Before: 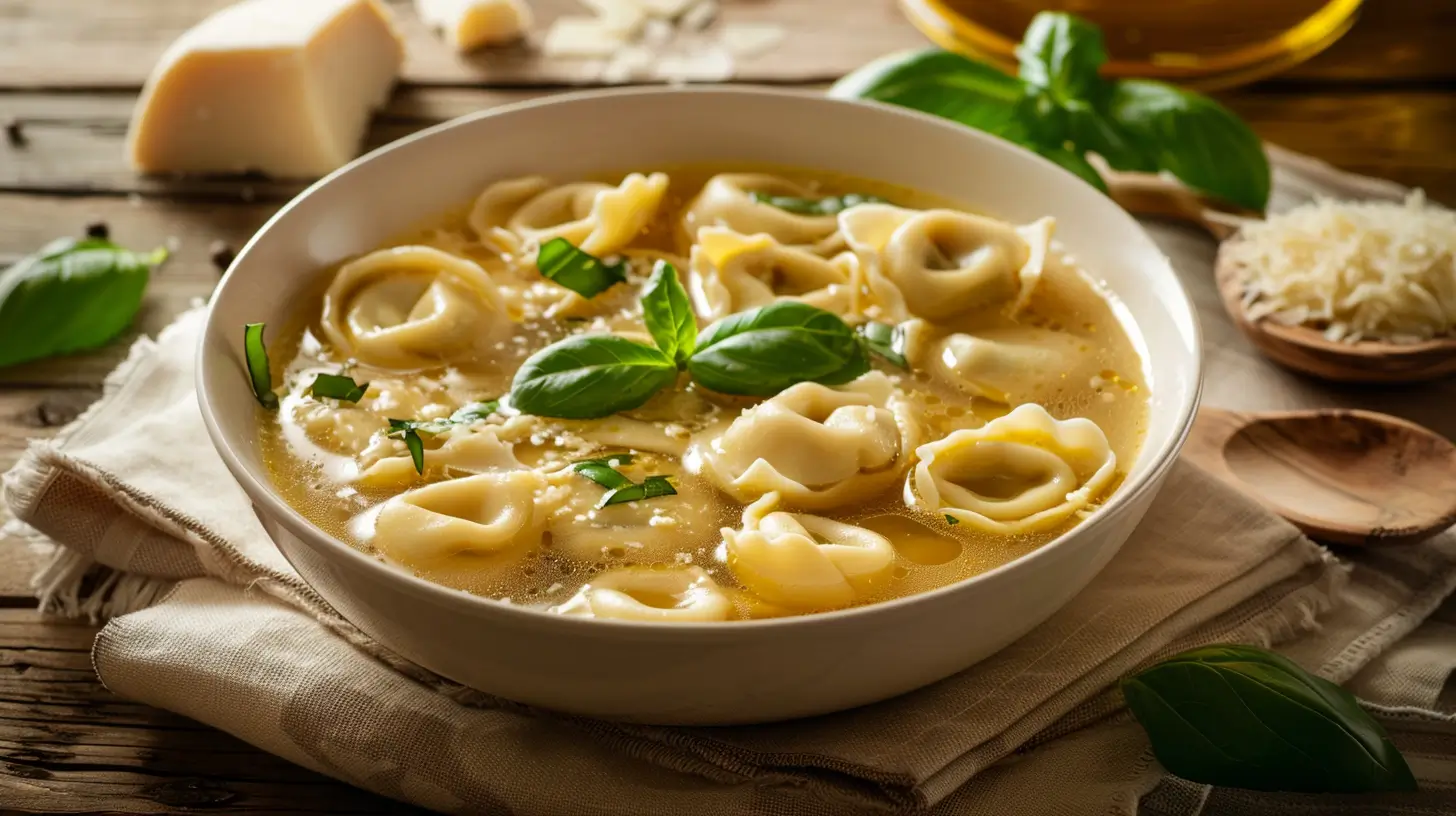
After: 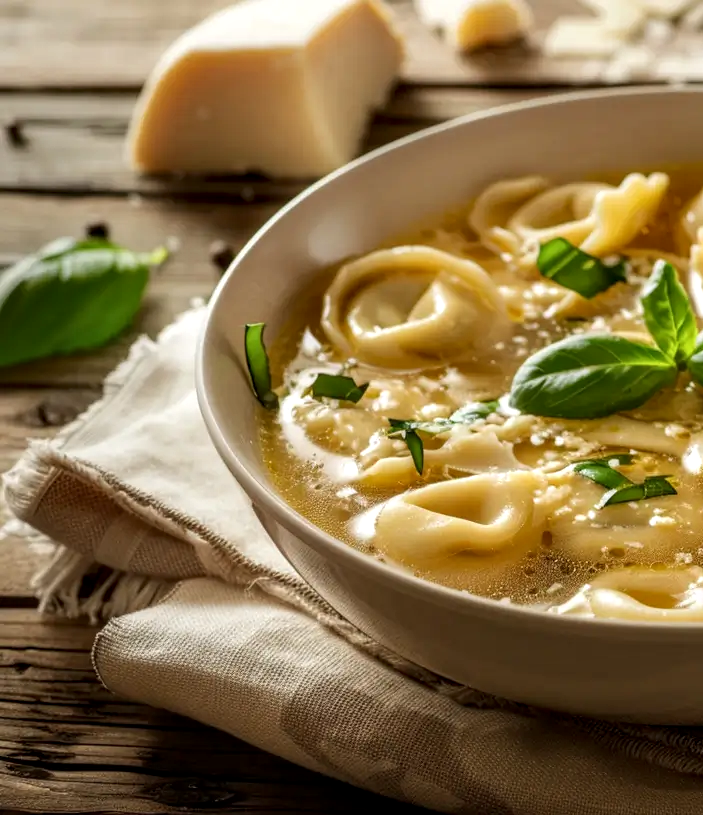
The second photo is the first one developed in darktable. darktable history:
crop and rotate: left 0.032%, top 0%, right 51.622%
local contrast: detail 130%
